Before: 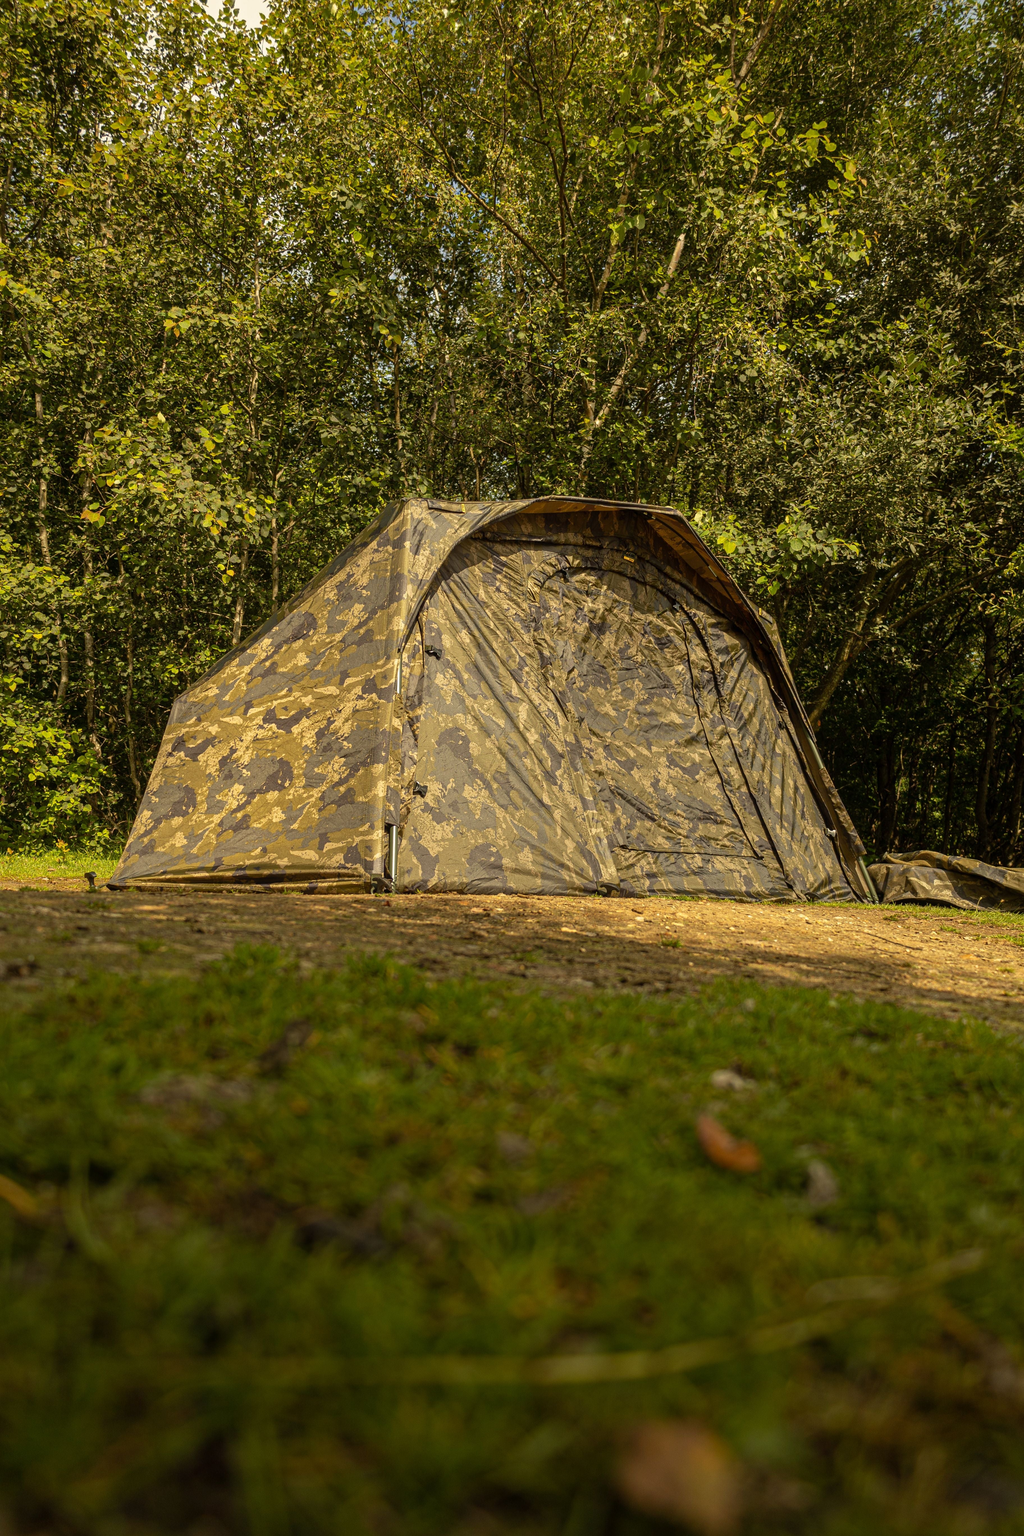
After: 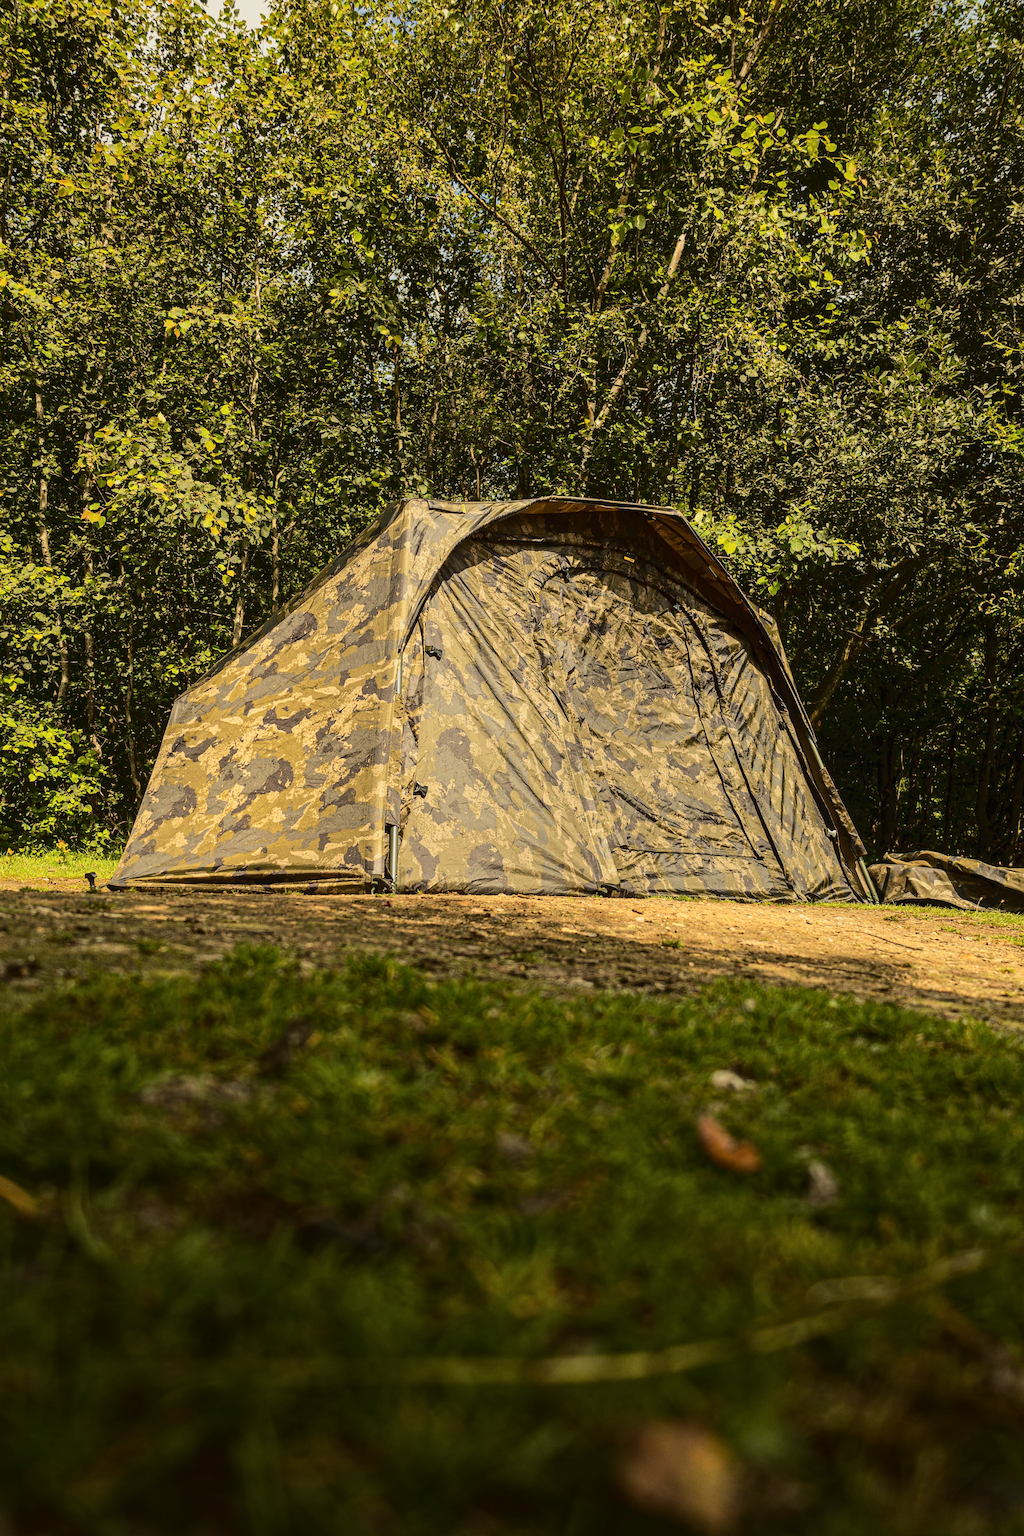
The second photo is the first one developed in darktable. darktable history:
local contrast: highlights 105%, shadows 97%, detail 120%, midtone range 0.2
tone curve: curves: ch0 [(0, 0) (0.003, 0.039) (0.011, 0.042) (0.025, 0.048) (0.044, 0.058) (0.069, 0.071) (0.1, 0.089) (0.136, 0.114) (0.177, 0.146) (0.224, 0.199) (0.277, 0.27) (0.335, 0.364) (0.399, 0.47) (0.468, 0.566) (0.543, 0.643) (0.623, 0.73) (0.709, 0.8) (0.801, 0.863) (0.898, 0.925) (1, 1)]
filmic rgb: black relative exposure -7.65 EV, white relative exposure 4.56 EV, hardness 3.61
tone equalizer: on, module defaults
